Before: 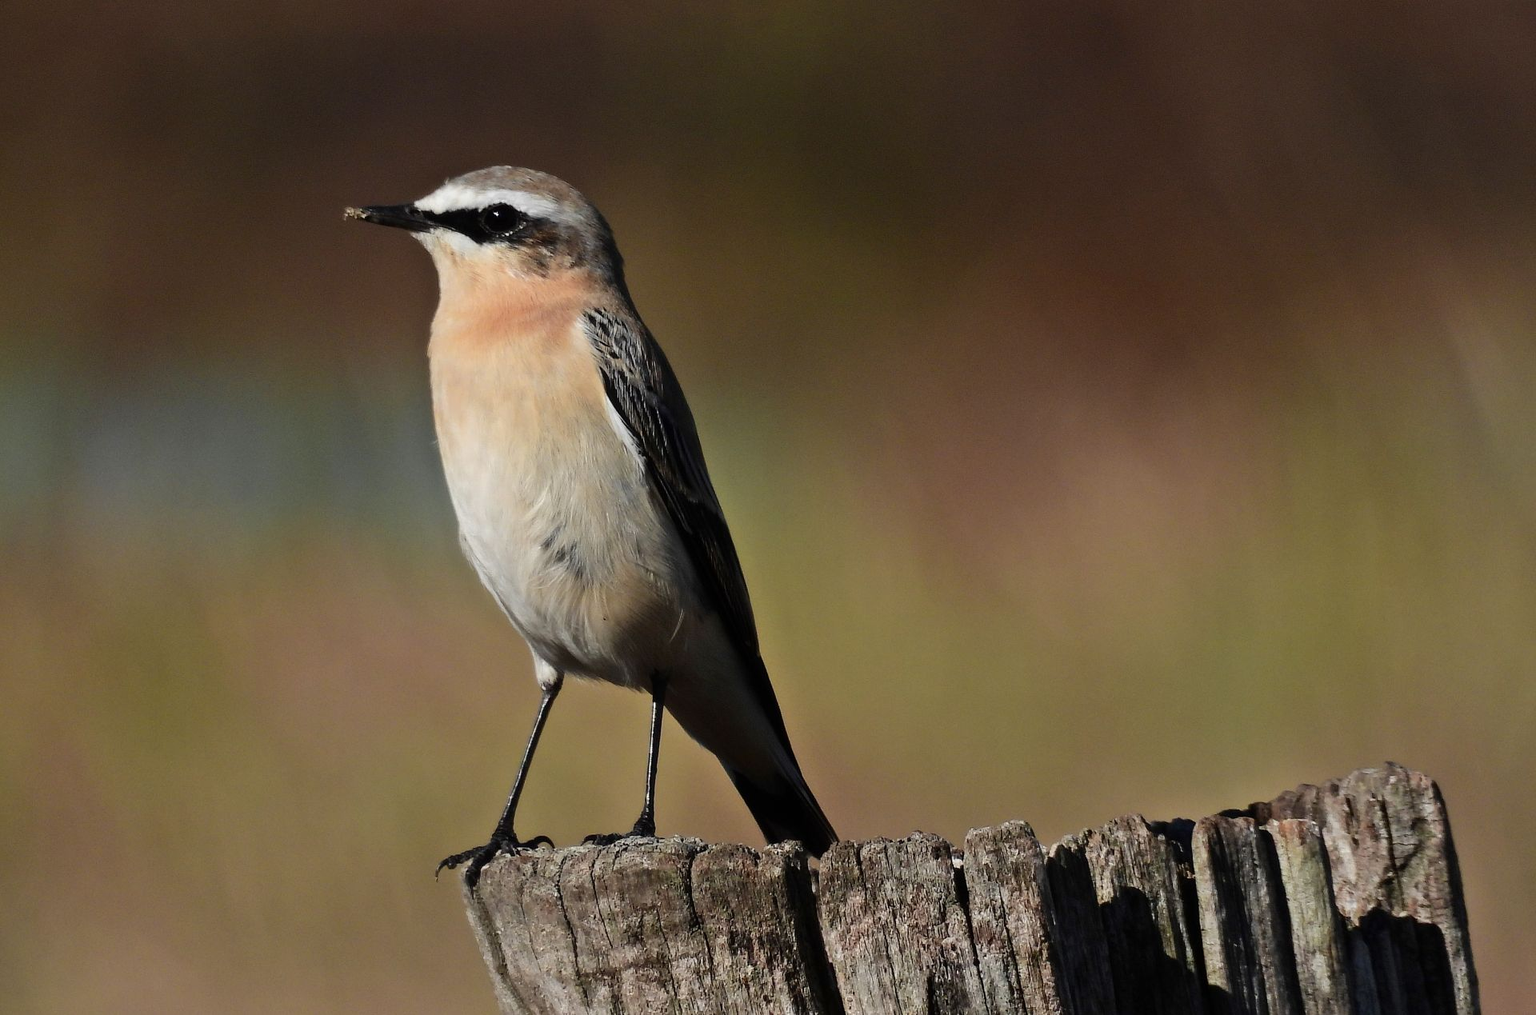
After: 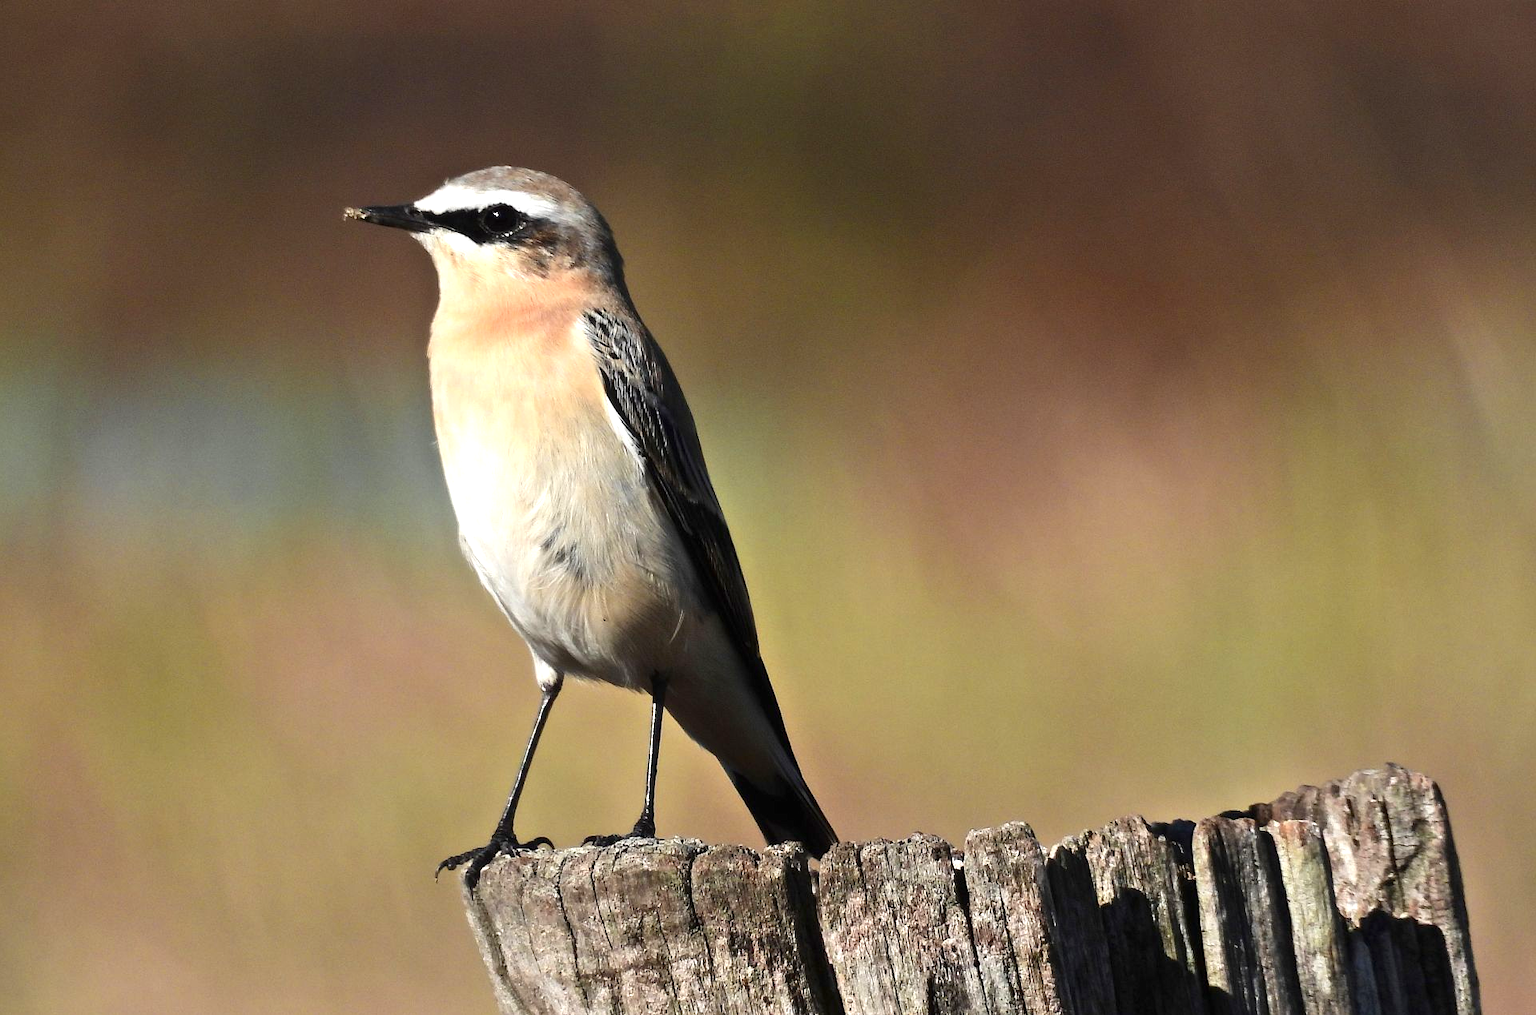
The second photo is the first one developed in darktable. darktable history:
crop: left 0.096%
color zones: curves: ch0 [(0.25, 0.5) (0.463, 0.627) (0.484, 0.637) (0.75, 0.5)]
exposure: black level correction 0, exposure 0.954 EV, compensate highlight preservation false
